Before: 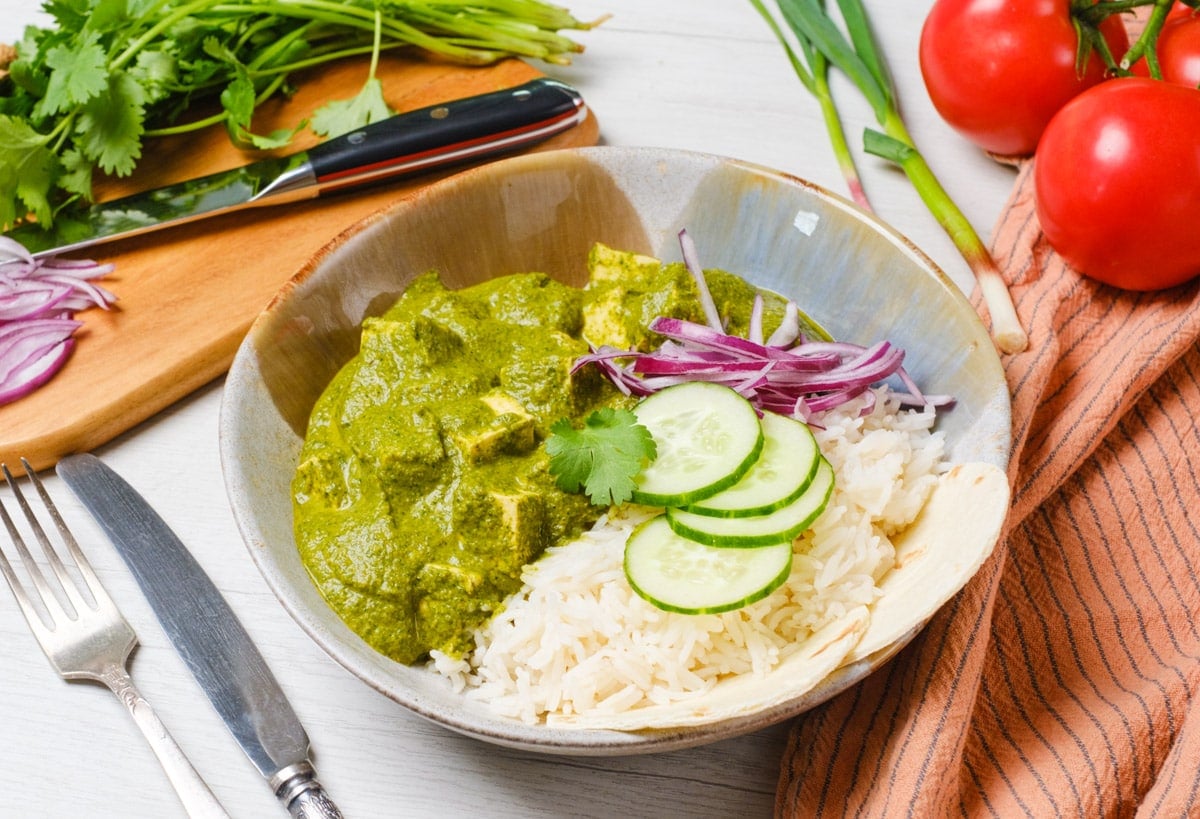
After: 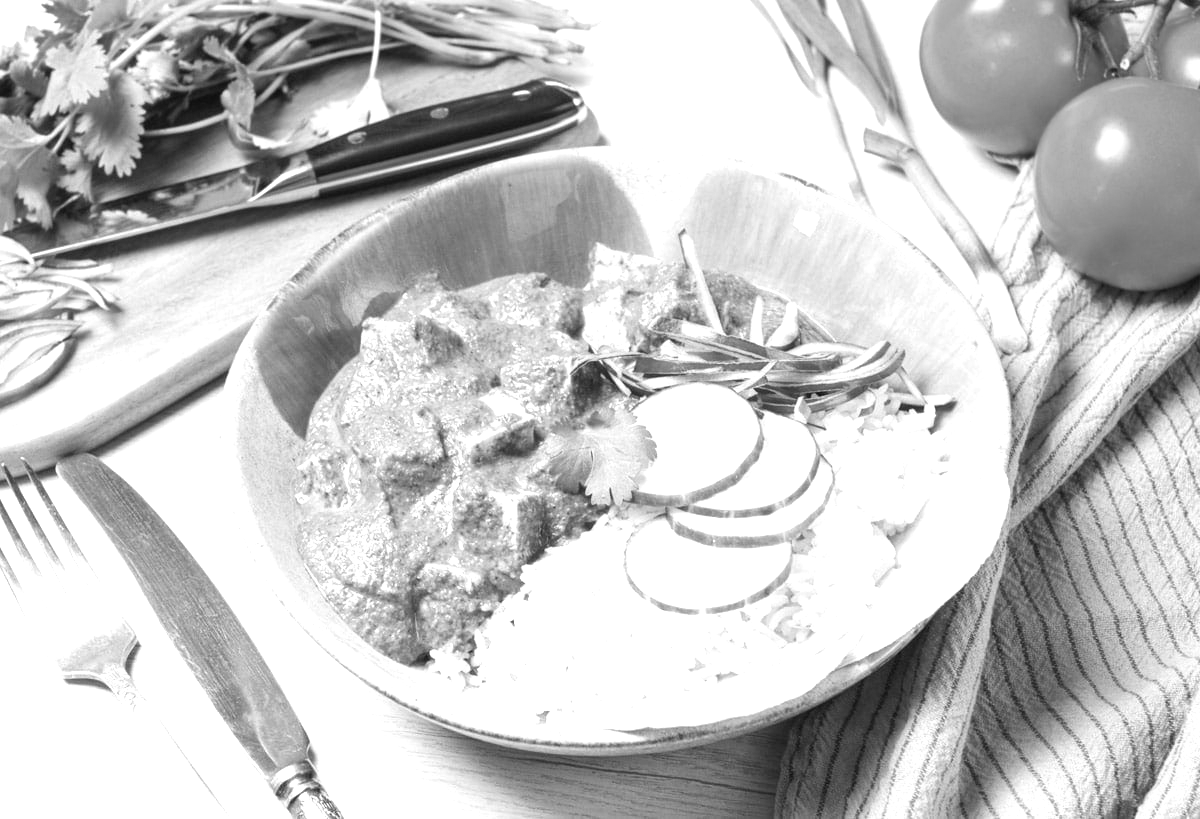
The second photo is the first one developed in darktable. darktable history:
exposure: exposure 0.95 EV, compensate highlight preservation false
monochrome: on, module defaults
